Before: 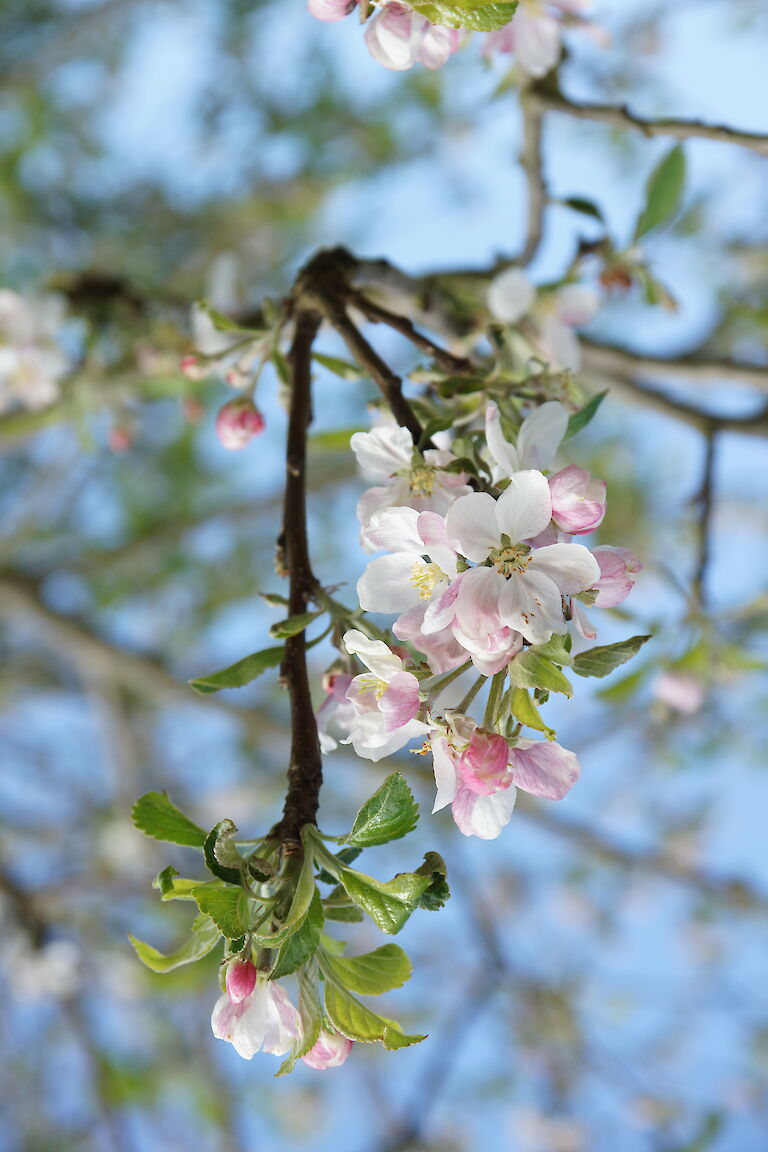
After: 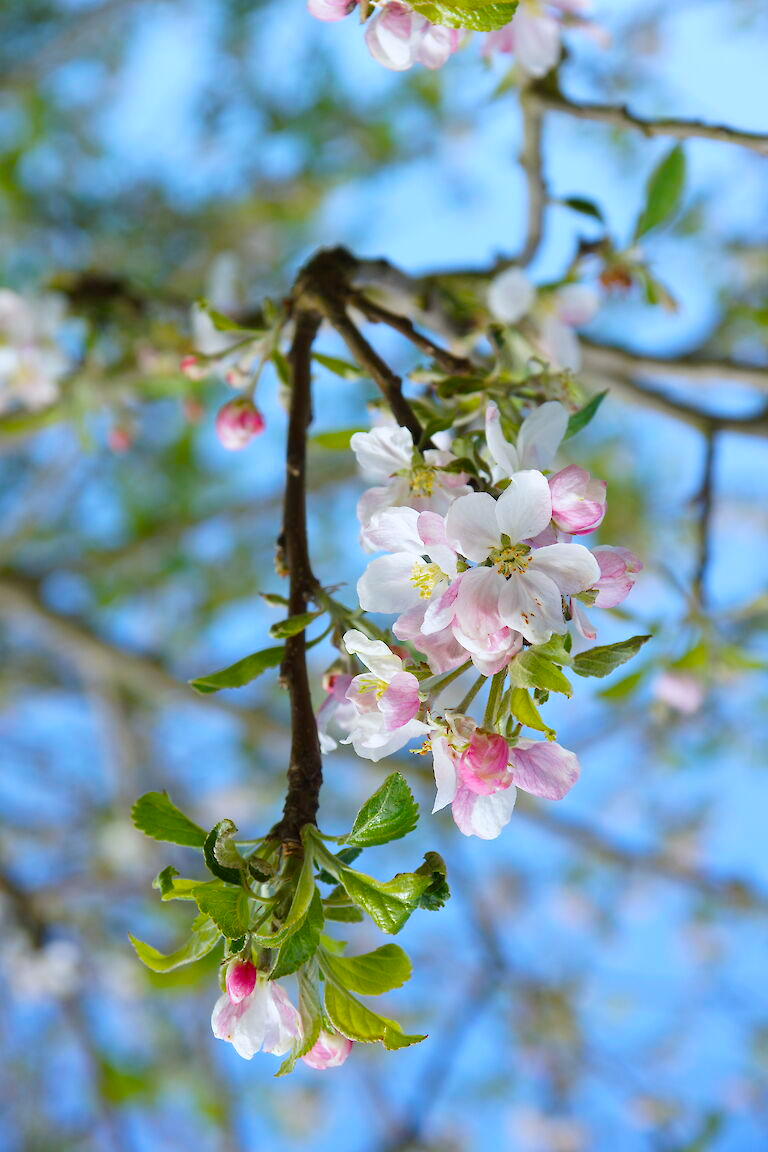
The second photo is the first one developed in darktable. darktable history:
white balance: red 0.983, blue 1.036
color balance rgb: linear chroma grading › global chroma 15%, perceptual saturation grading › global saturation 30%
